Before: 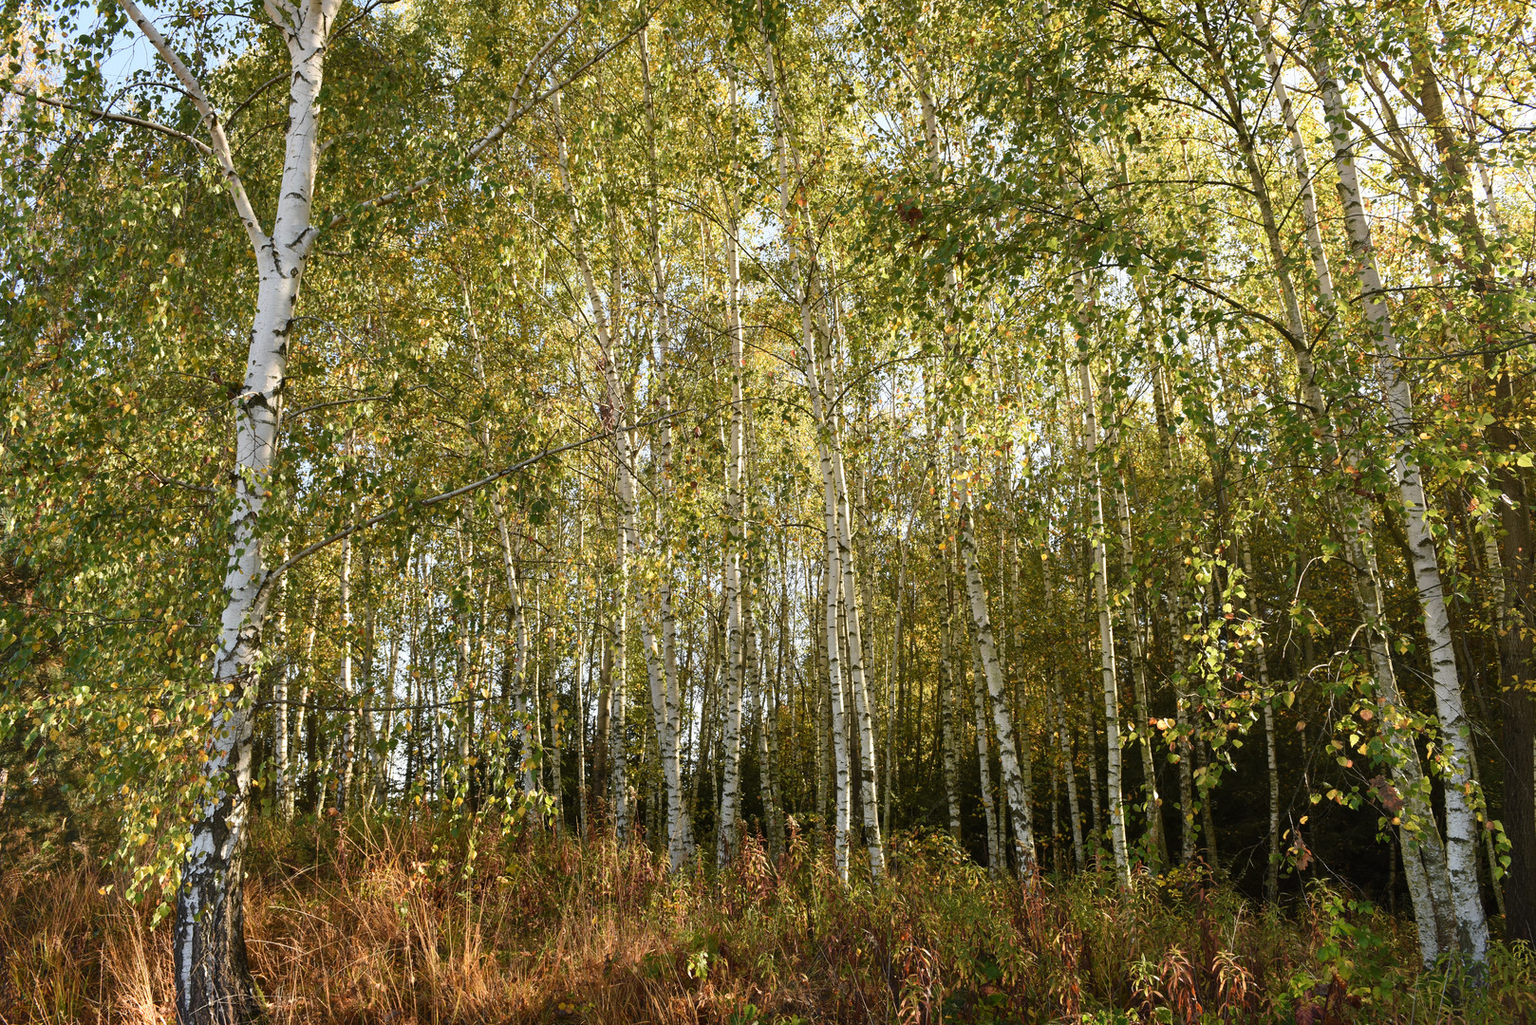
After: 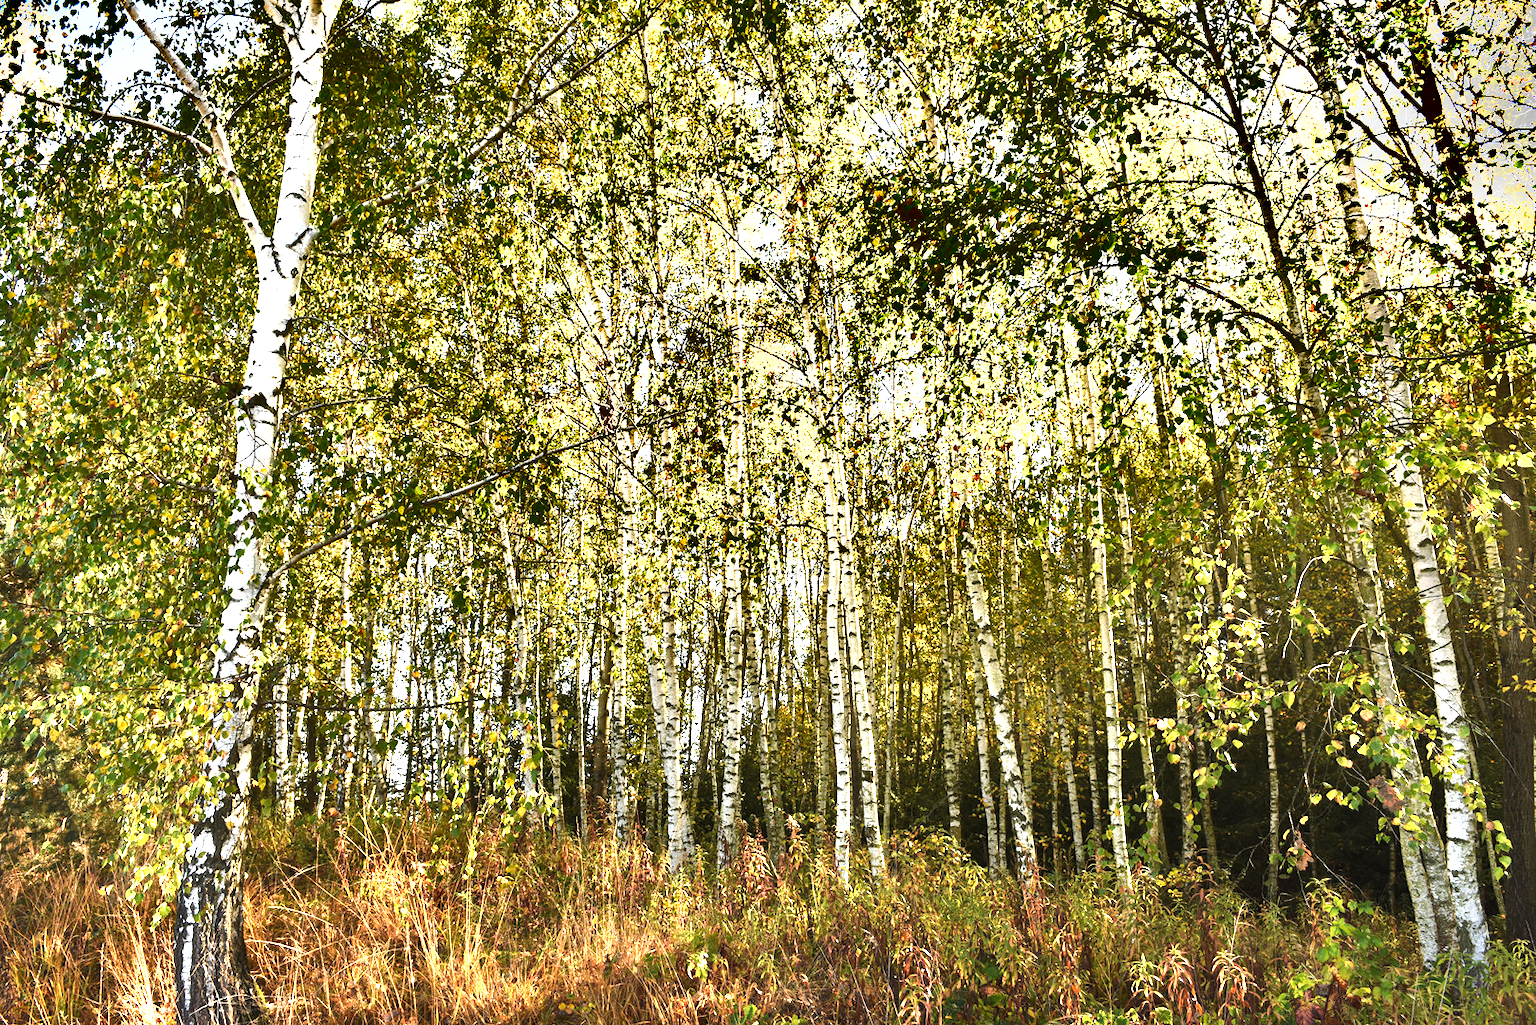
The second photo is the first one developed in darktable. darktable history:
exposure: black level correction 0, exposure 1.388 EV, compensate exposure bias true, compensate highlight preservation false
shadows and highlights: white point adjustment 0.1, highlights -70, soften with gaussian
tone equalizer: -8 EV -0.417 EV, -7 EV -0.389 EV, -6 EV -0.333 EV, -5 EV -0.222 EV, -3 EV 0.222 EV, -2 EV 0.333 EV, -1 EV 0.389 EV, +0 EV 0.417 EV, edges refinement/feathering 500, mask exposure compensation -1.57 EV, preserve details no
